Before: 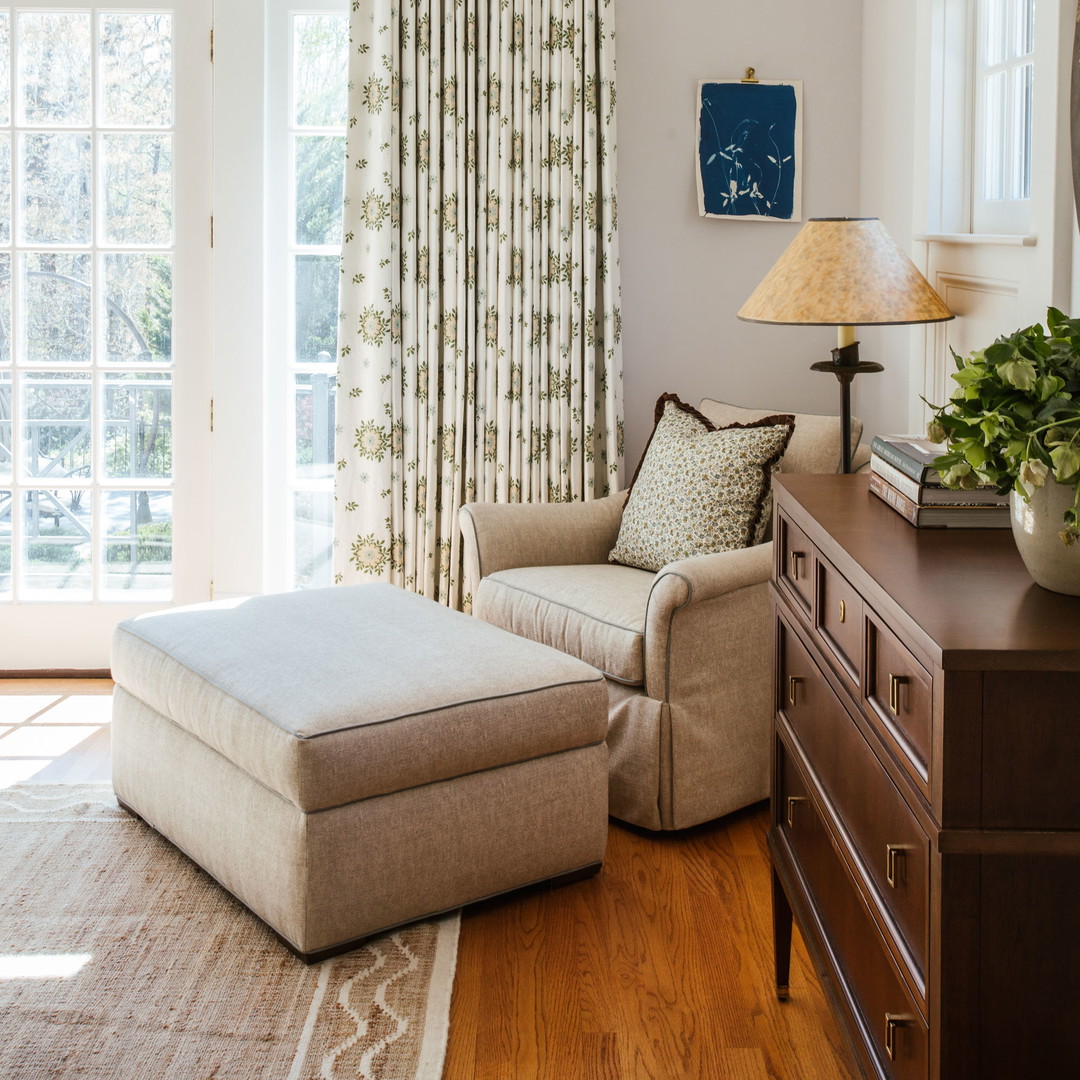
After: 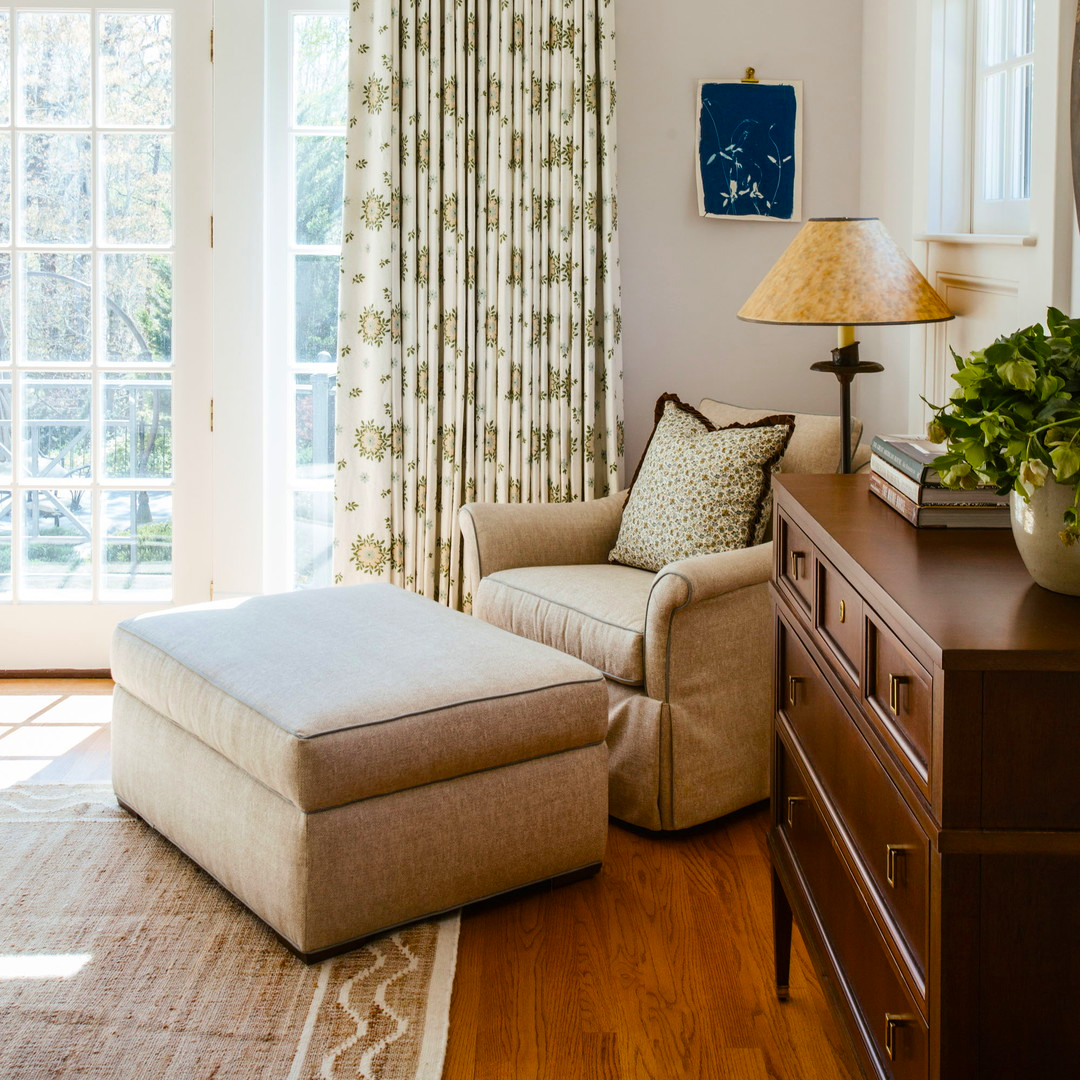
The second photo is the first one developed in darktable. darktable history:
color balance rgb: perceptual saturation grading › global saturation 19.849%, global vibrance 16.196%, saturation formula JzAzBz (2021)
